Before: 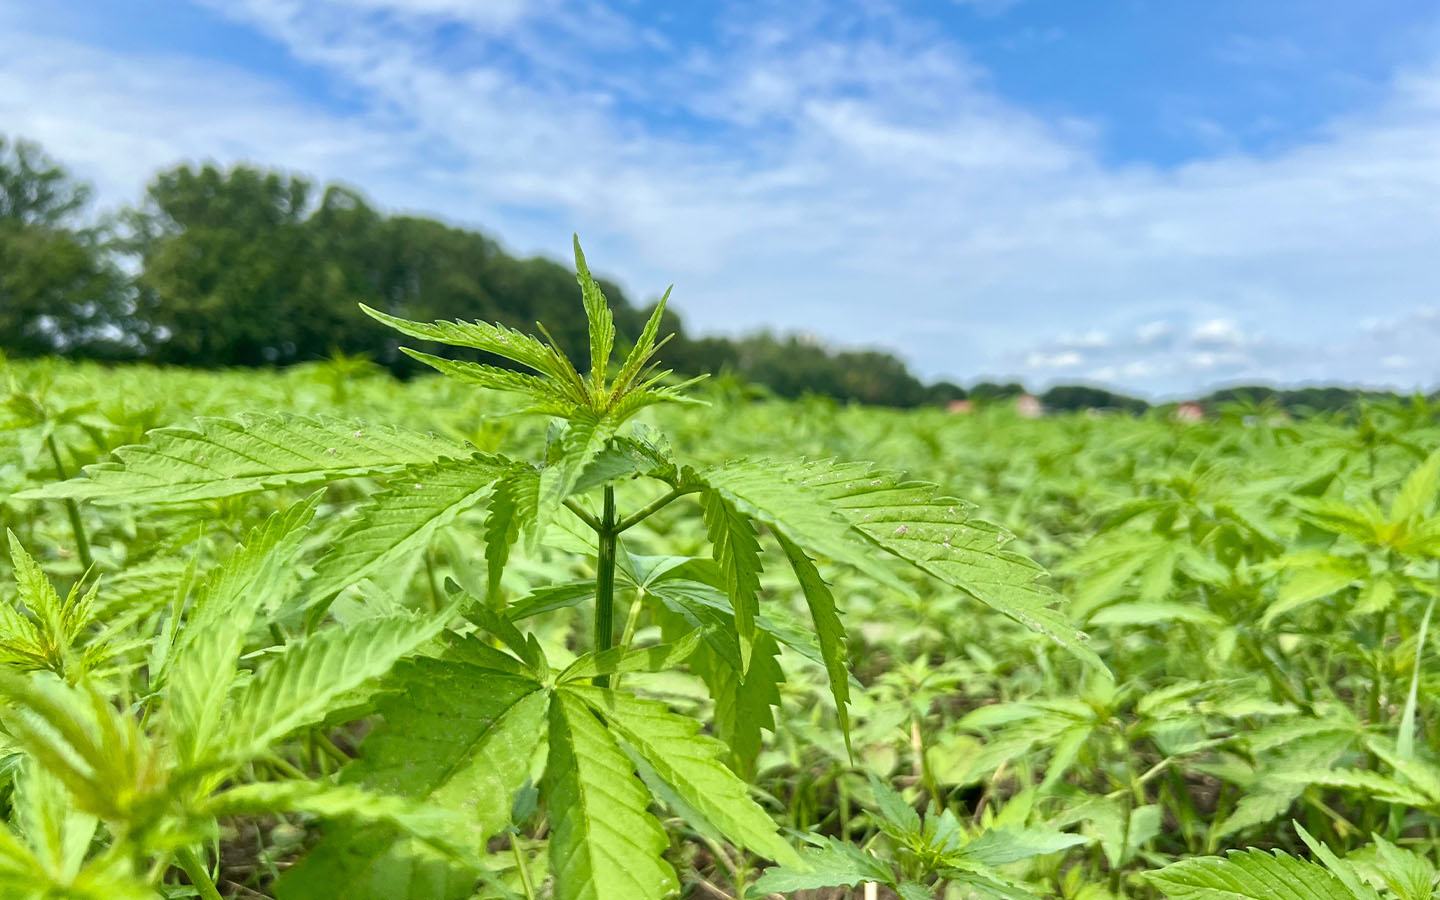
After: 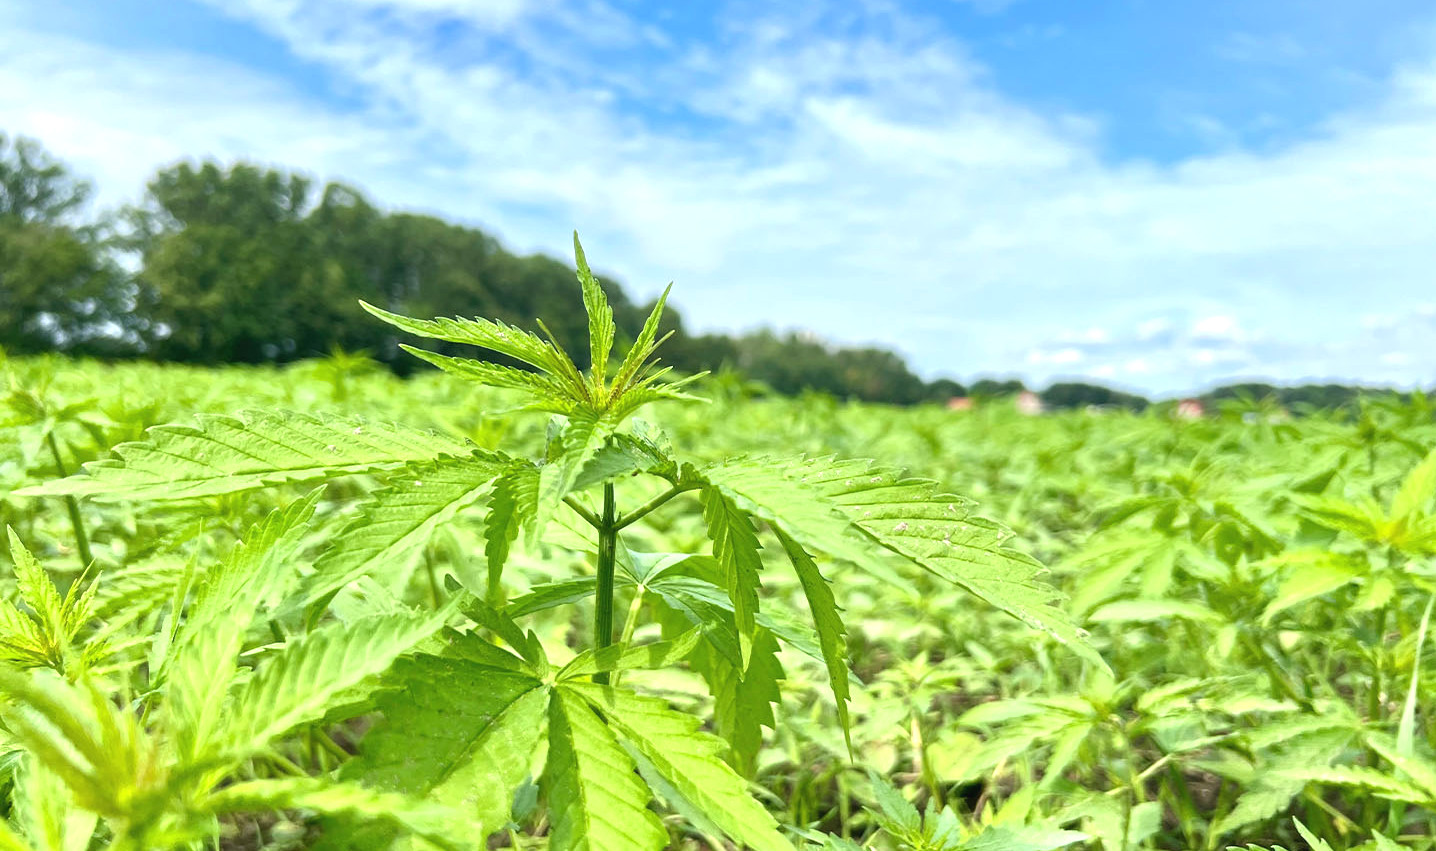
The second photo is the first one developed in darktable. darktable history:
exposure: black level correction -0.002, exposure 0.535 EV, compensate highlight preservation false
crop: top 0.355%, right 0.257%, bottom 5.044%
